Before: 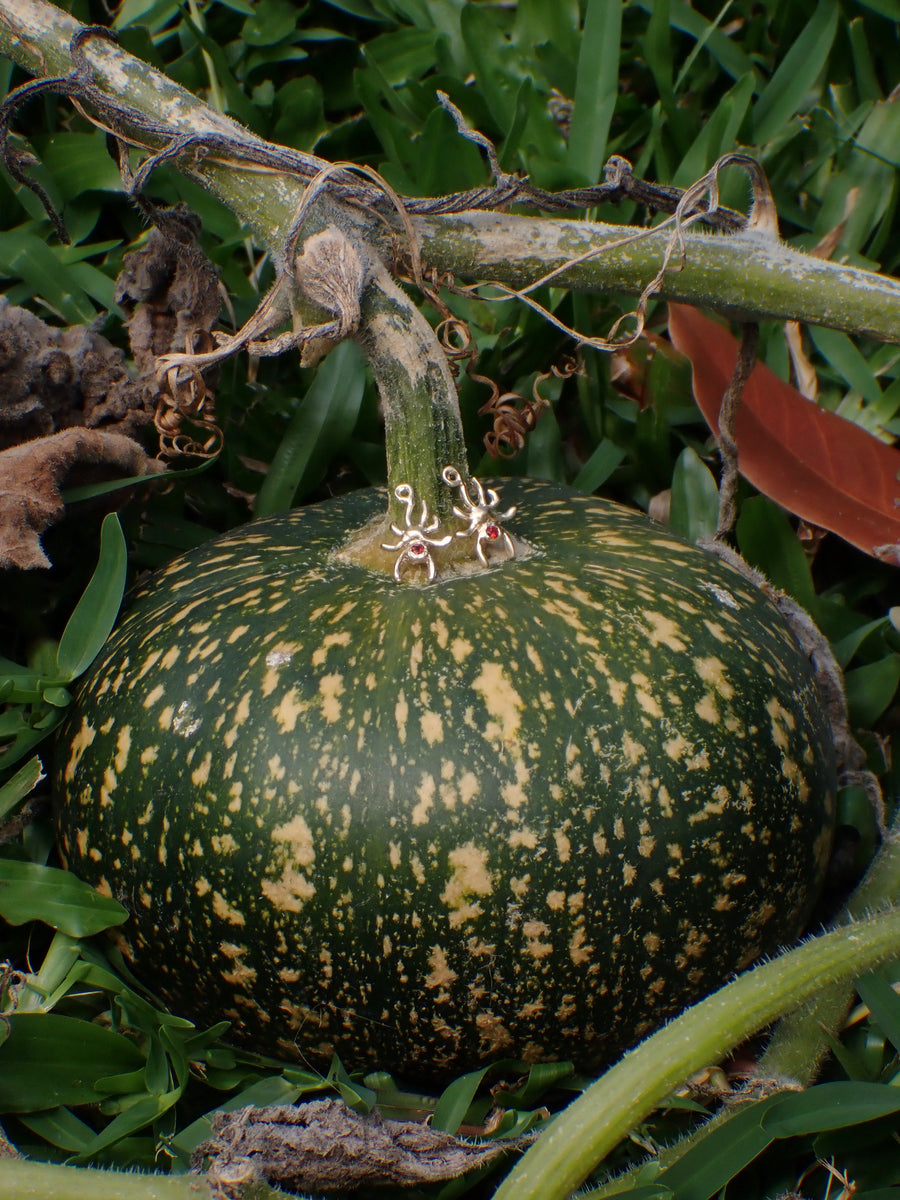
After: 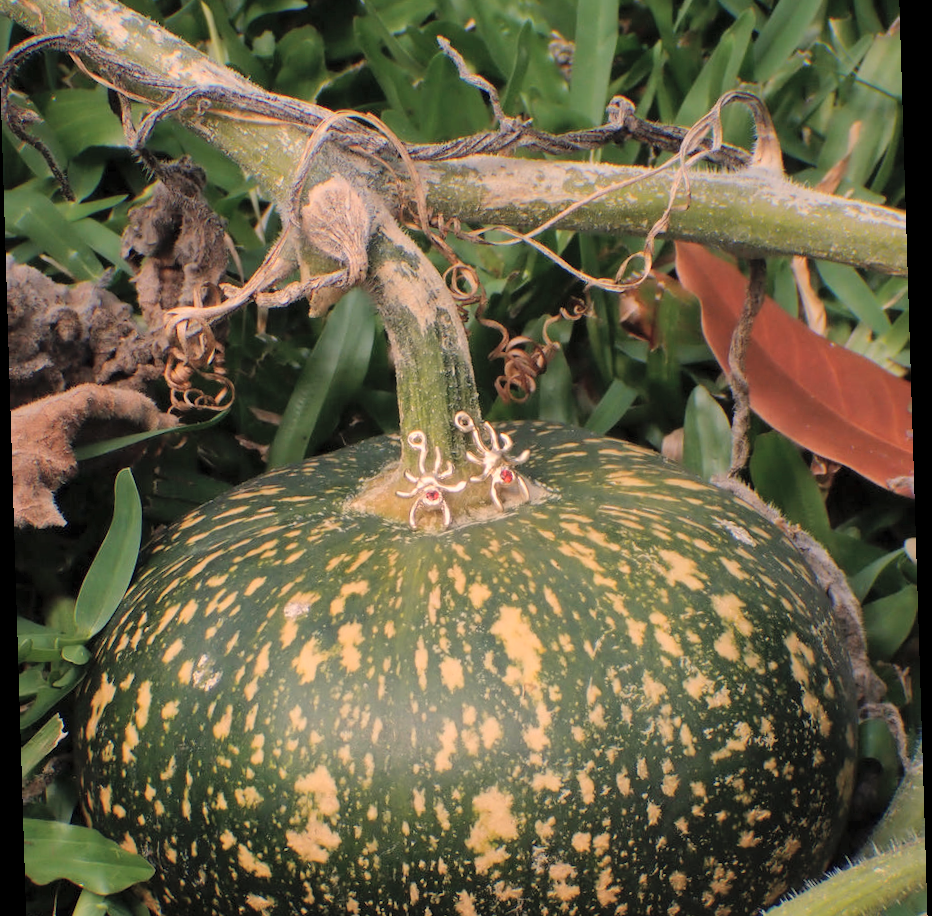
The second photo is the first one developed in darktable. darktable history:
rotate and perspective: rotation -1.77°, lens shift (horizontal) 0.004, automatic cropping off
global tonemap: drago (0.7, 100)
white balance: red 1.127, blue 0.943
crop: left 0.387%, top 5.469%, bottom 19.809%
